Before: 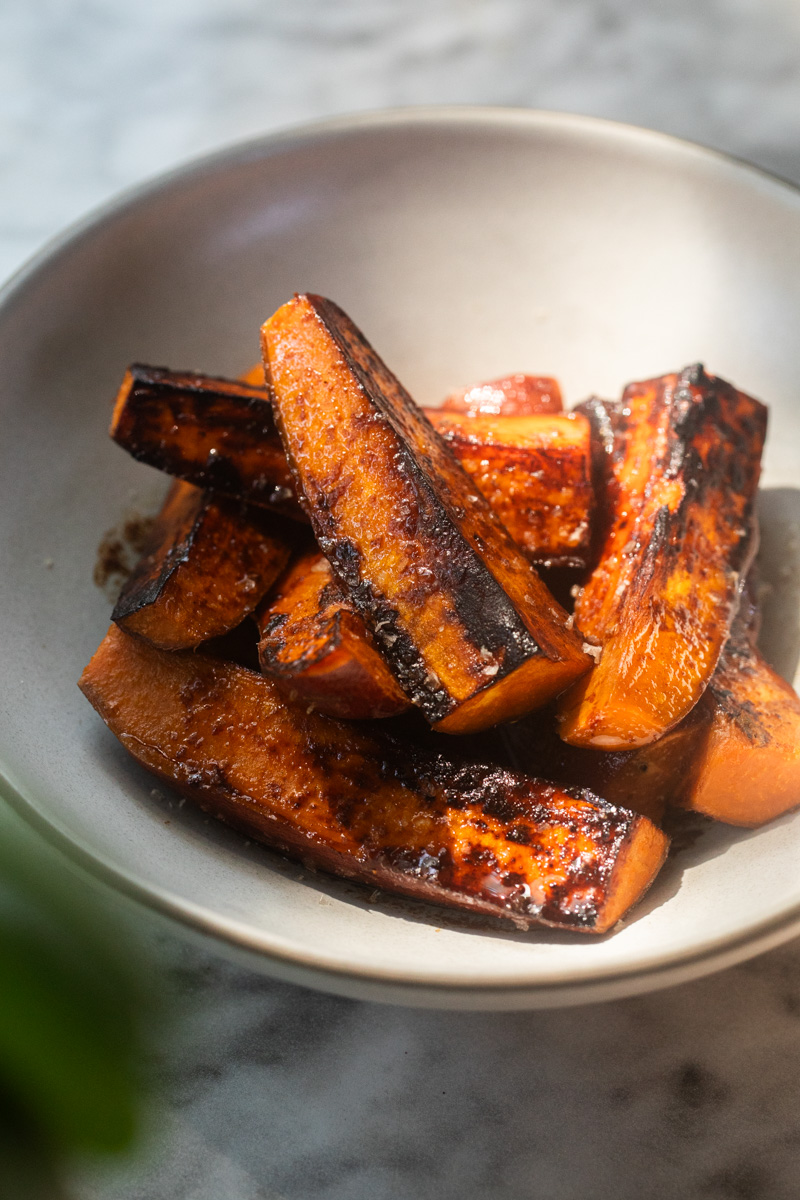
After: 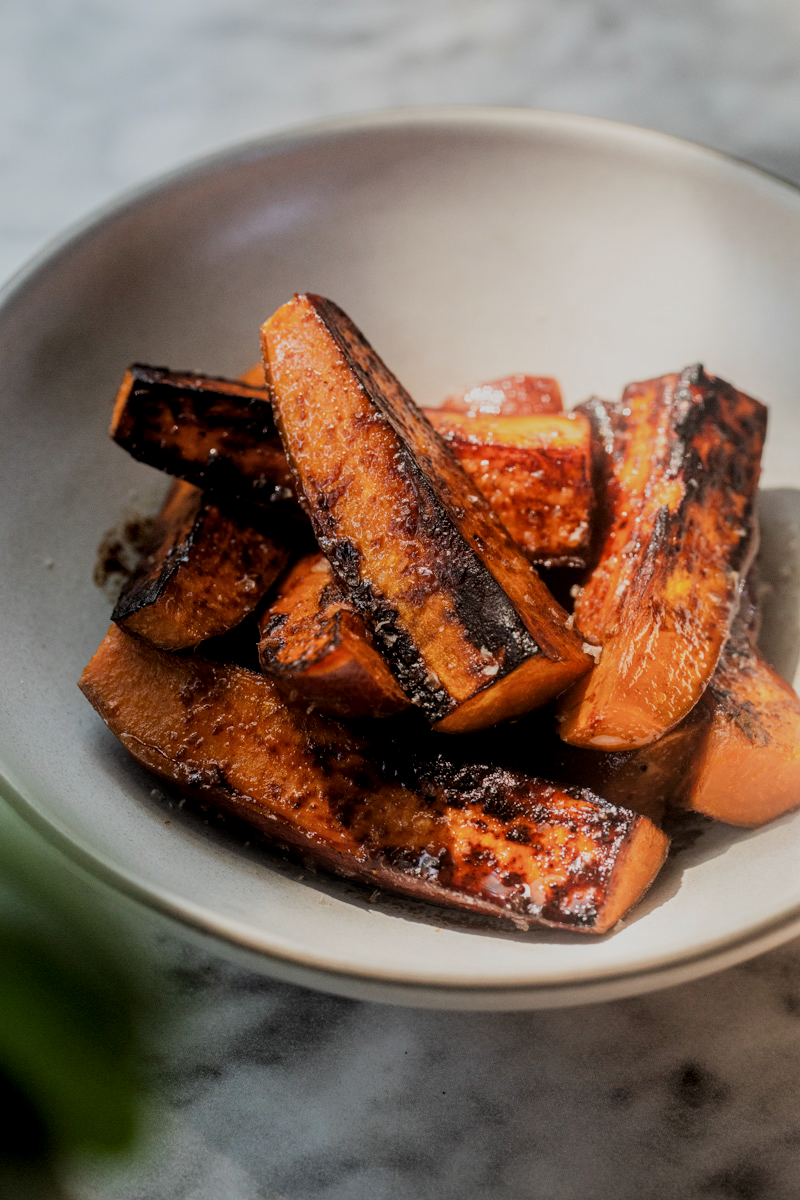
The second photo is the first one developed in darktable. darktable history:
tone equalizer: on, module defaults
local contrast: on, module defaults
filmic rgb: black relative exposure -7.15 EV, white relative exposure 5.36 EV, hardness 3.02
